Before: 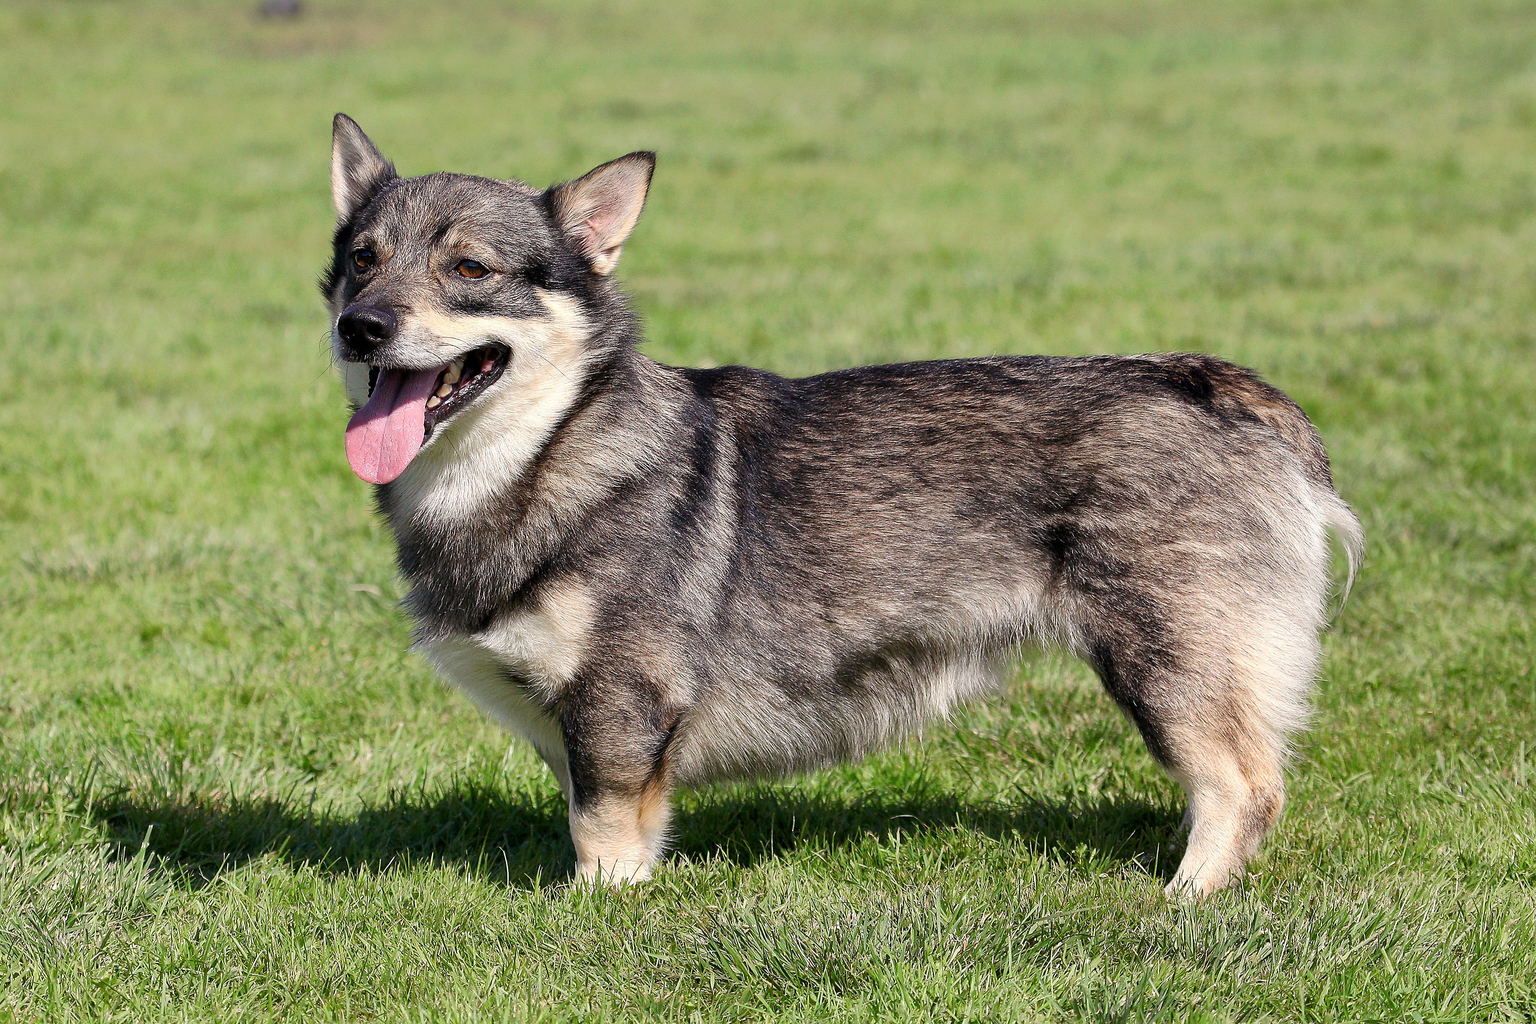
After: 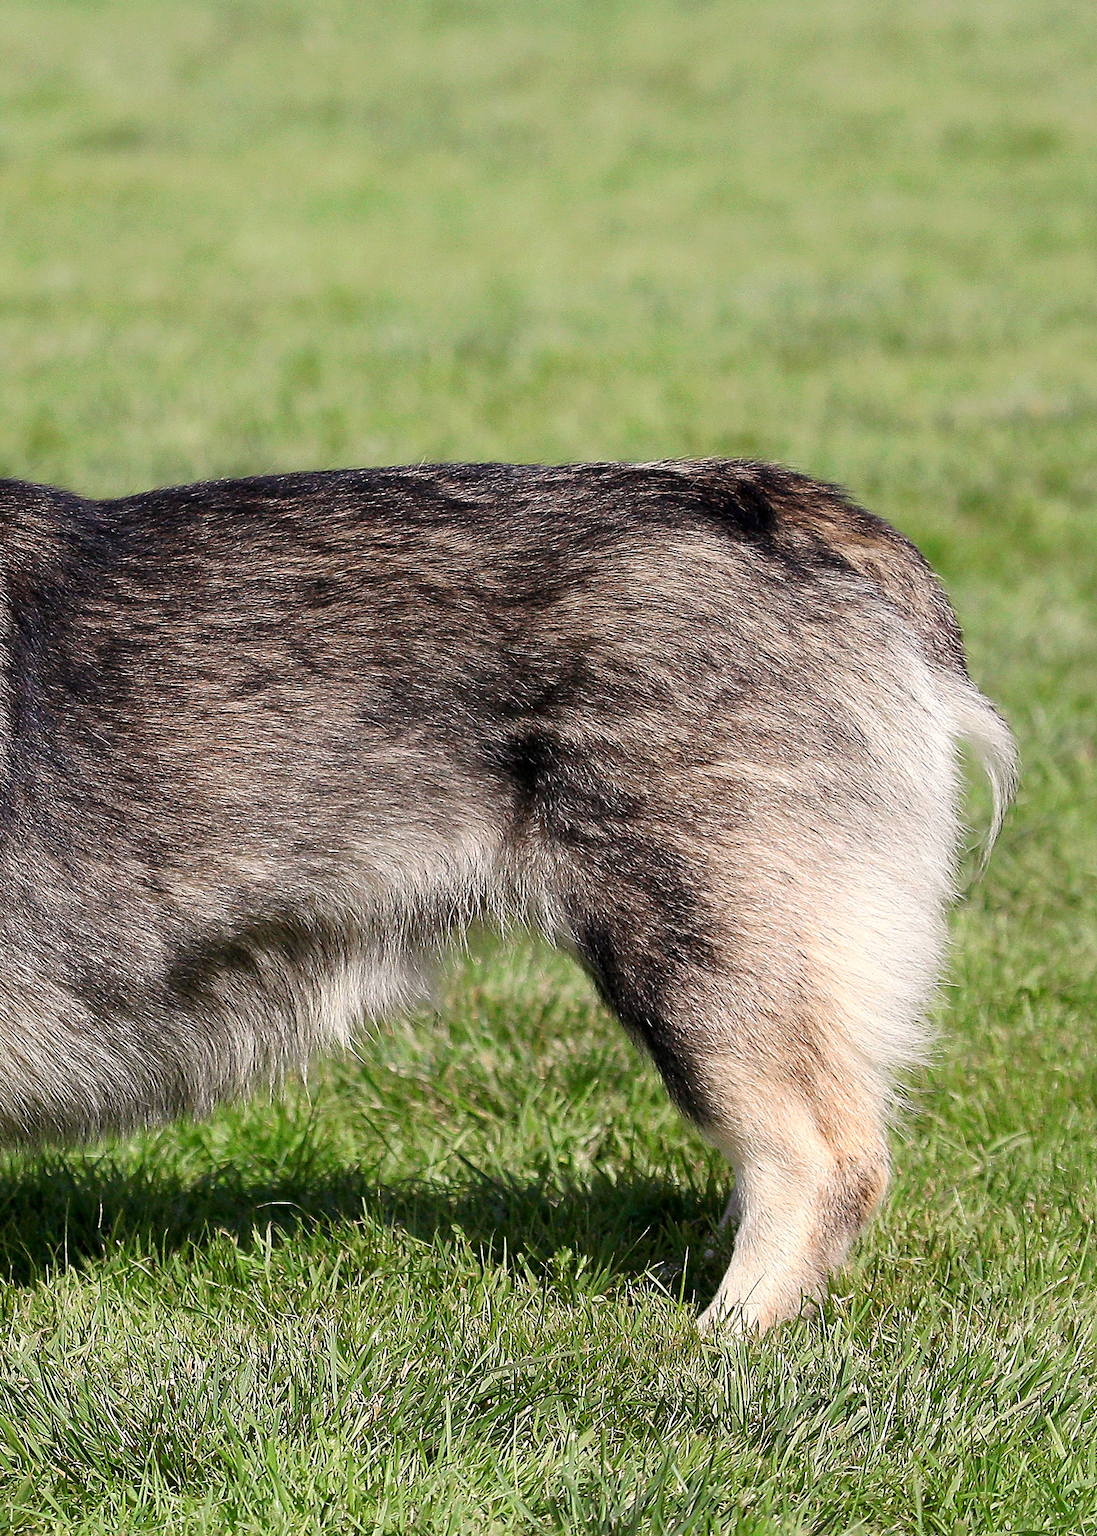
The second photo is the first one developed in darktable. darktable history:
crop: left 47.628%, top 6.643%, right 7.874%
shadows and highlights: shadows -24.28, highlights 49.77, soften with gaussian
